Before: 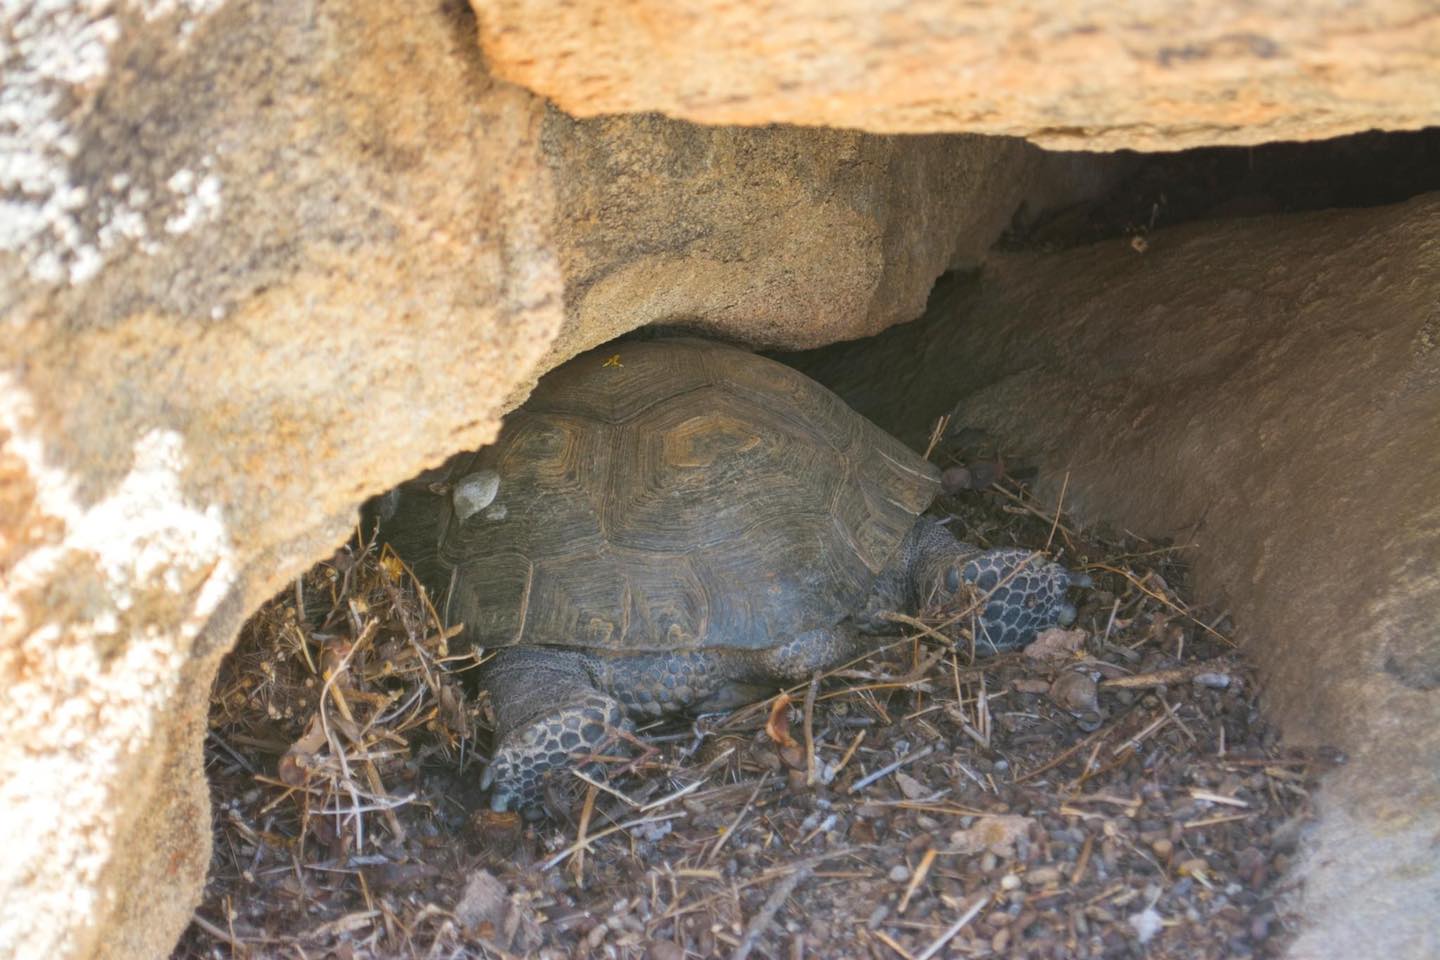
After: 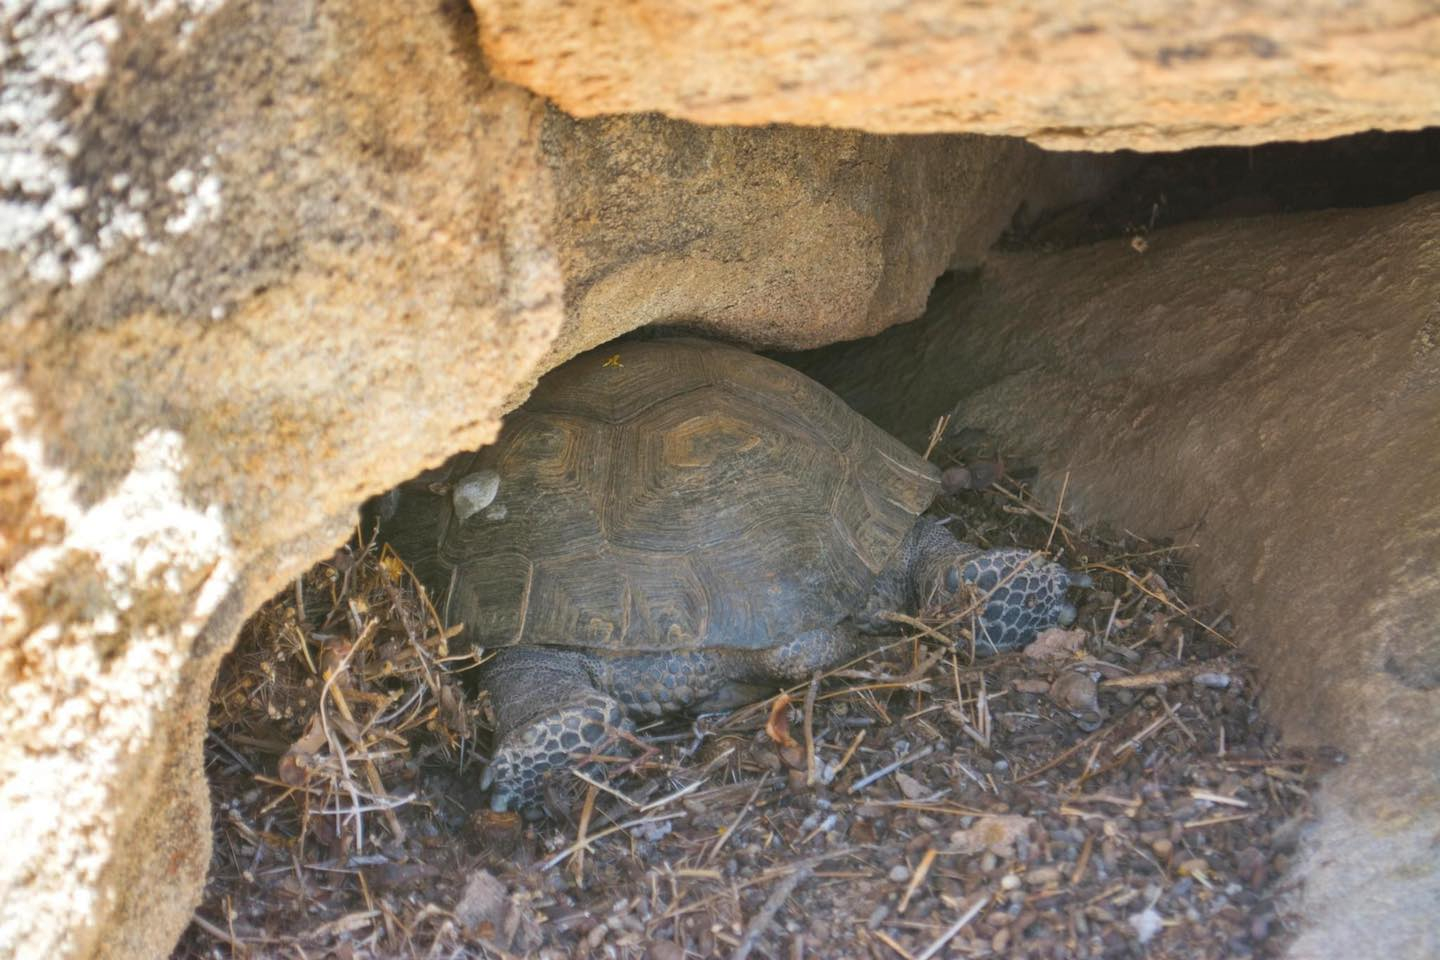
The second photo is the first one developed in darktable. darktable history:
shadows and highlights: shadows 60.3, soften with gaussian
